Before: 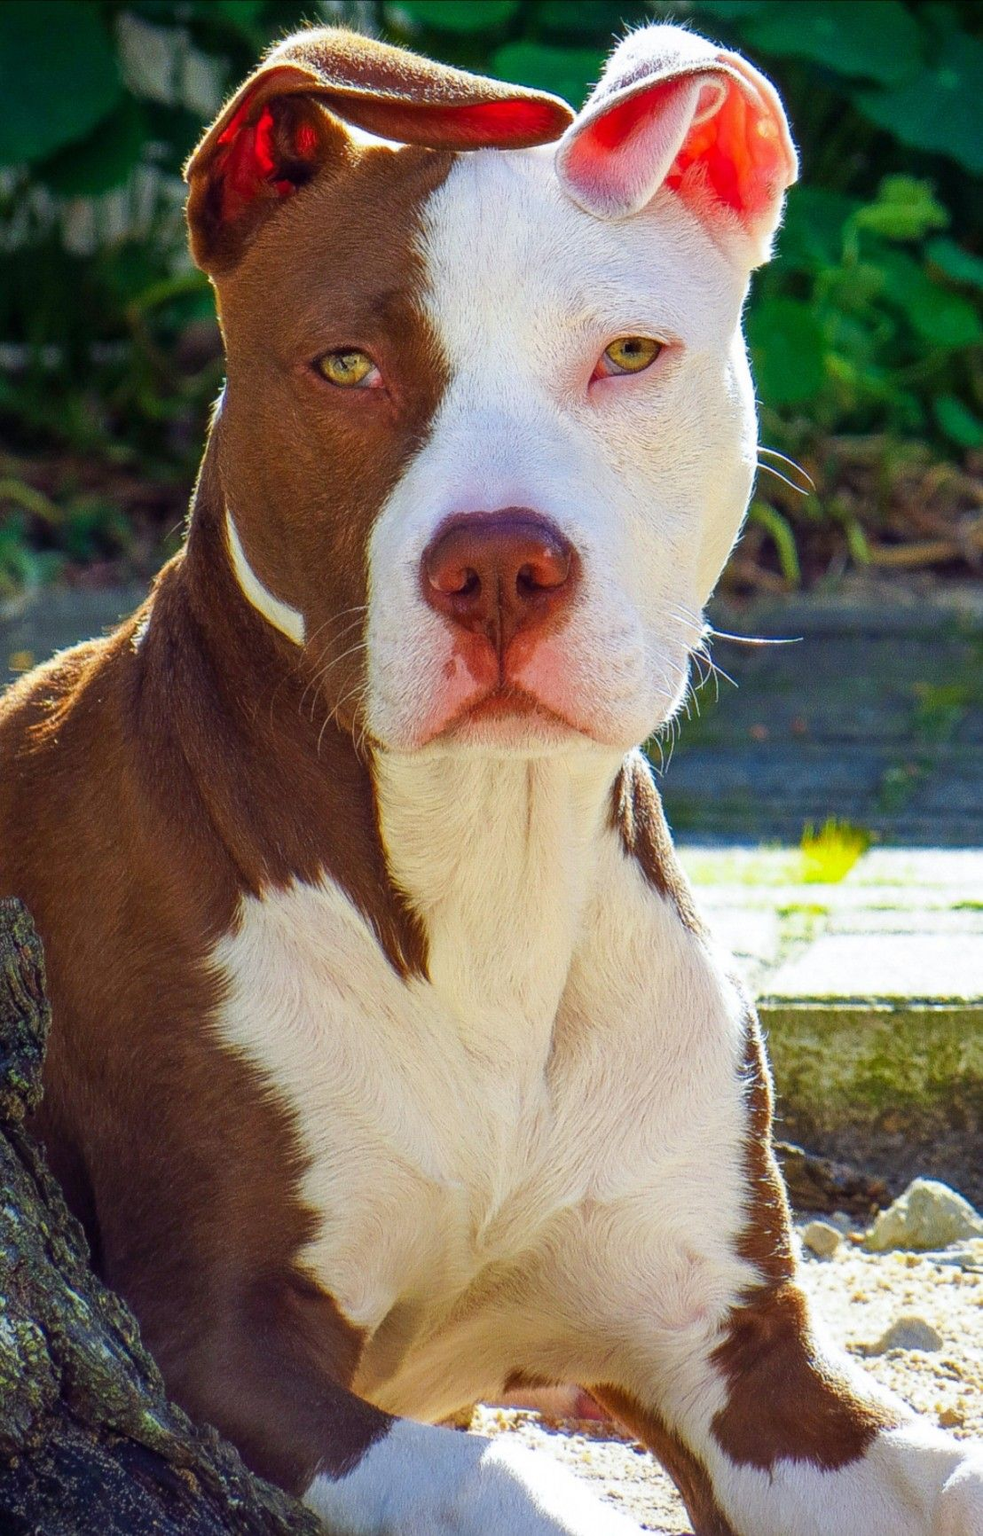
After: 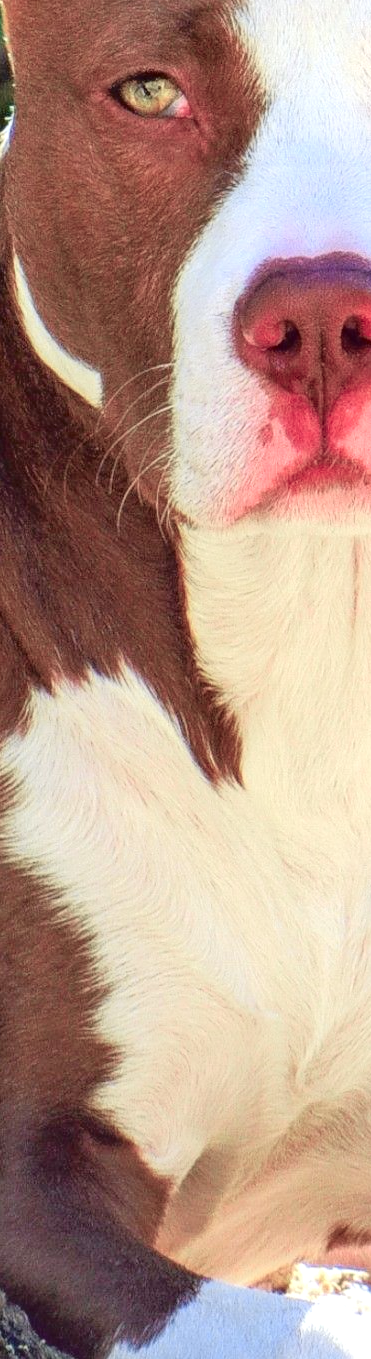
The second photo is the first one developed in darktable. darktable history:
tone curve: curves: ch0 [(0, 0.009) (0.105, 0.054) (0.195, 0.132) (0.289, 0.278) (0.384, 0.391) (0.513, 0.53) (0.66, 0.667) (0.895, 0.863) (1, 0.919)]; ch1 [(0, 0) (0.161, 0.092) (0.35, 0.33) (0.403, 0.395) (0.456, 0.469) (0.502, 0.499) (0.519, 0.514) (0.576, 0.584) (0.642, 0.658) (0.701, 0.742) (1, 0.942)]; ch2 [(0, 0) (0.371, 0.362) (0.437, 0.437) (0.501, 0.5) (0.53, 0.528) (0.569, 0.564) (0.619, 0.58) (0.883, 0.752) (1, 0.929)], color space Lab, independent channels, preserve colors none
exposure: black level correction -0.001, exposure 0.9 EV, compensate exposure bias true, compensate highlight preservation false
contrast brightness saturation: saturation -0.05
crop and rotate: left 21.77%, top 18.528%, right 44.676%, bottom 2.997%
